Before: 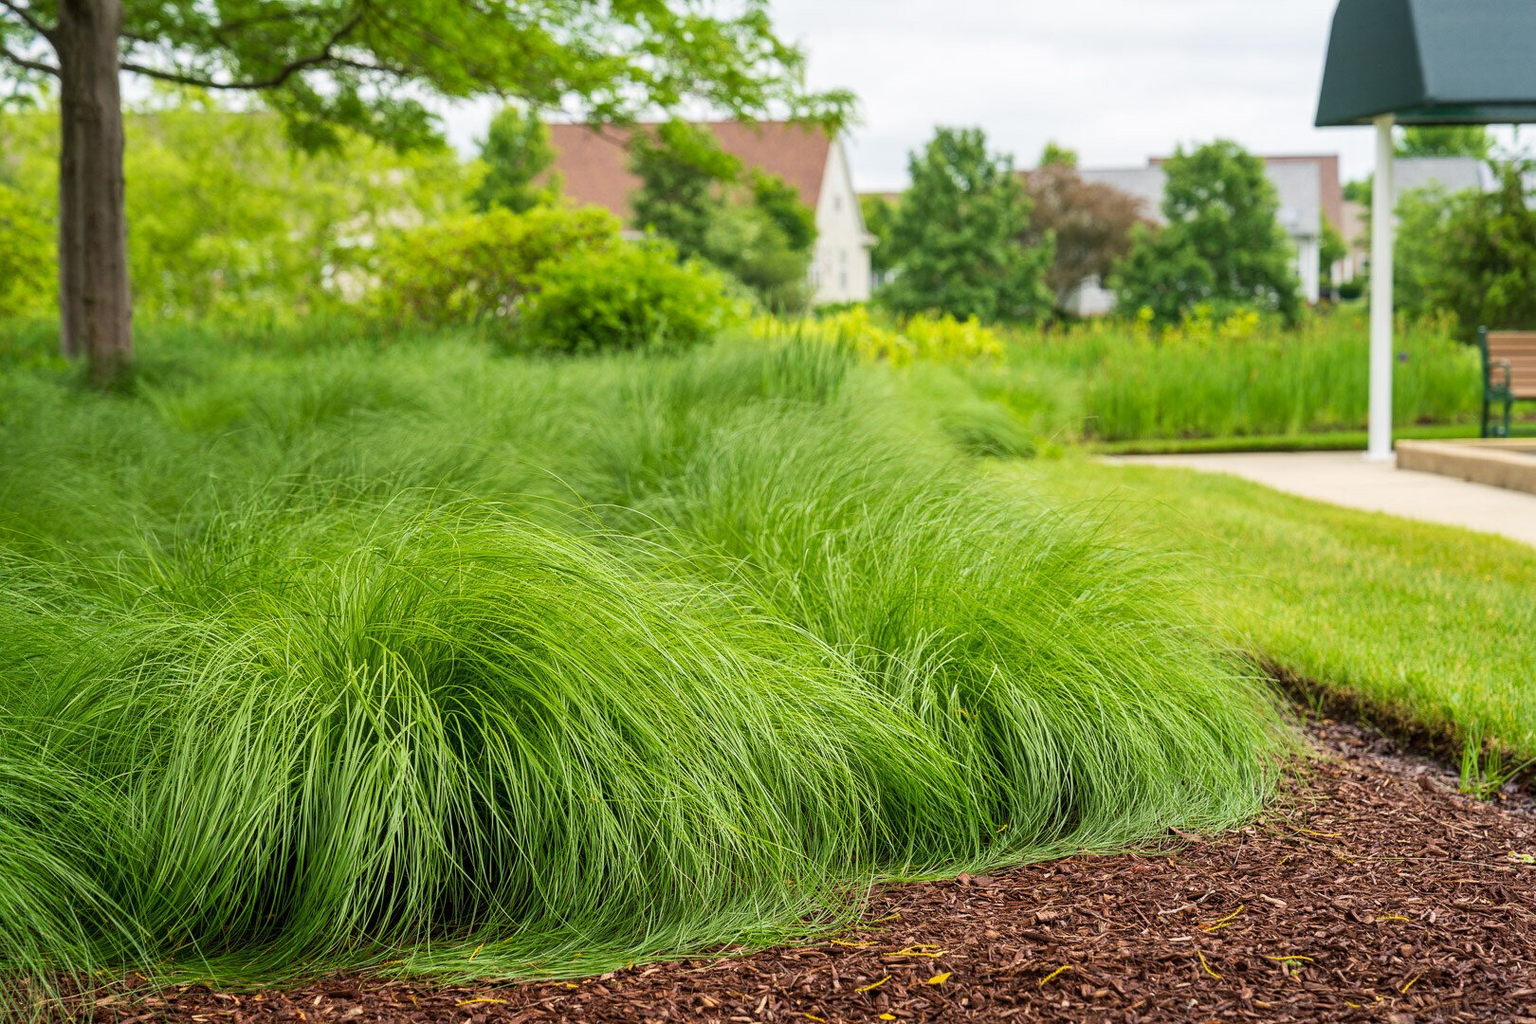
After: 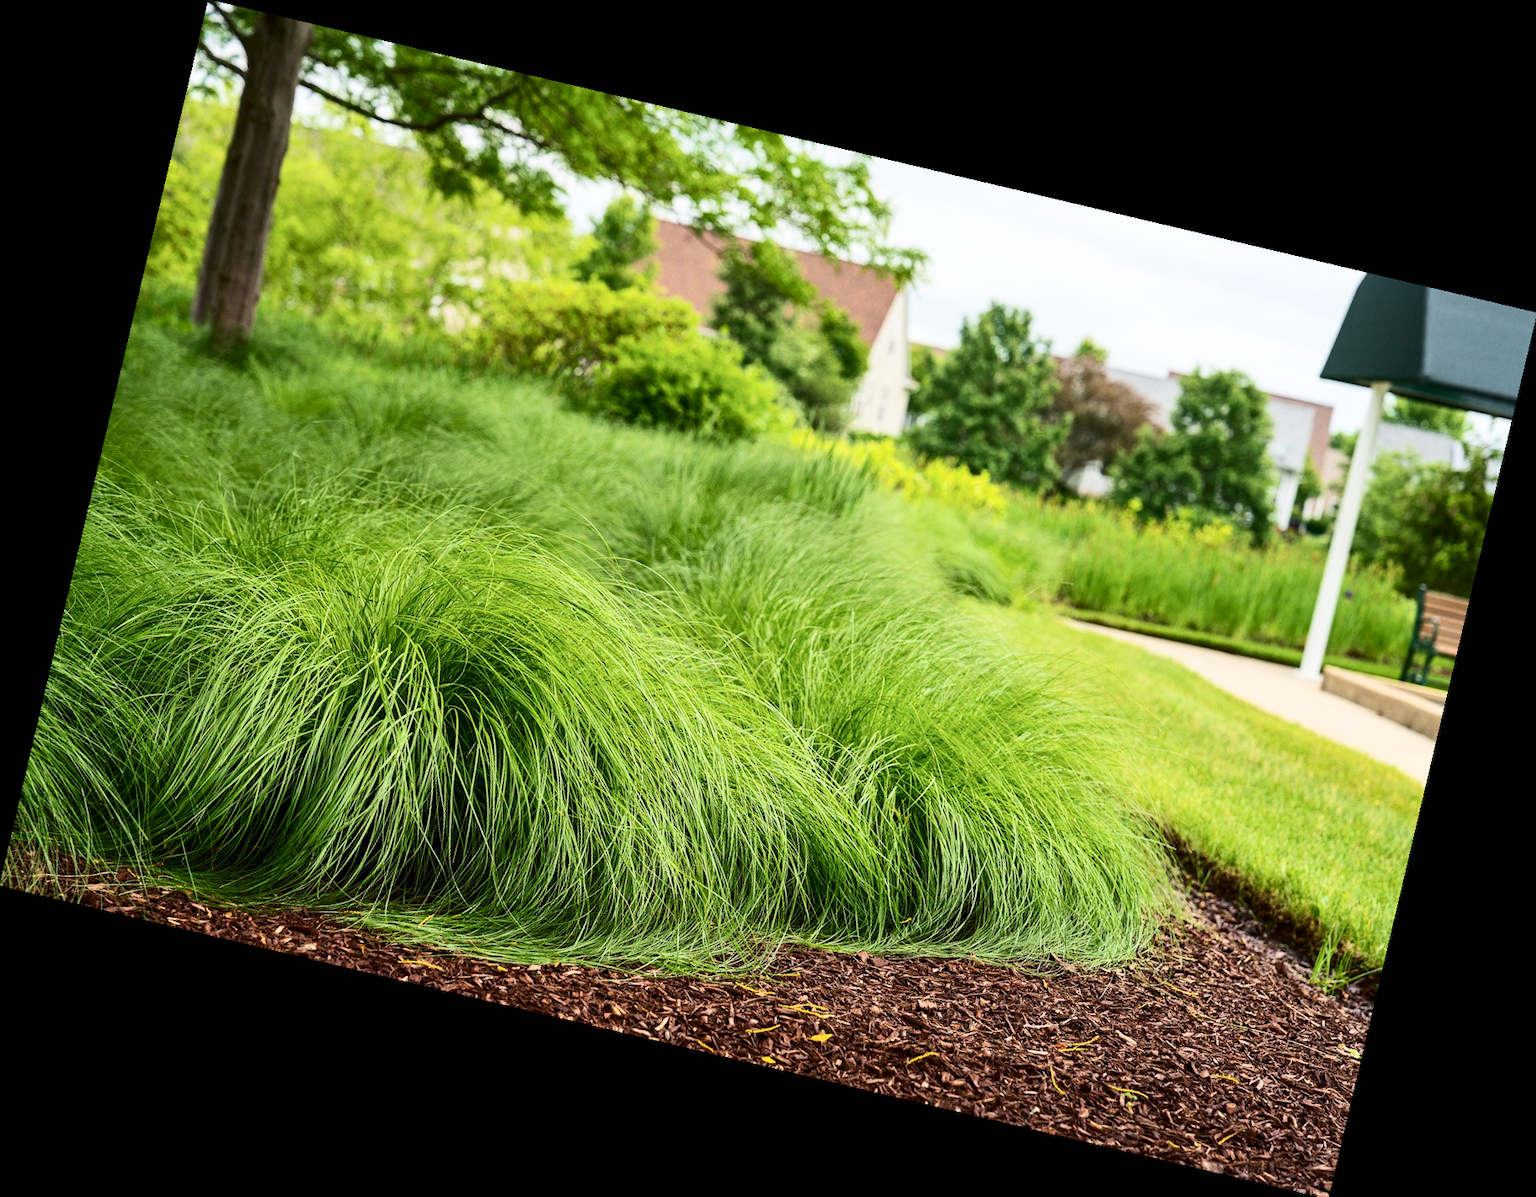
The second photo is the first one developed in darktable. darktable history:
rotate and perspective: rotation 13.27°, automatic cropping off
contrast brightness saturation: contrast 0.28
